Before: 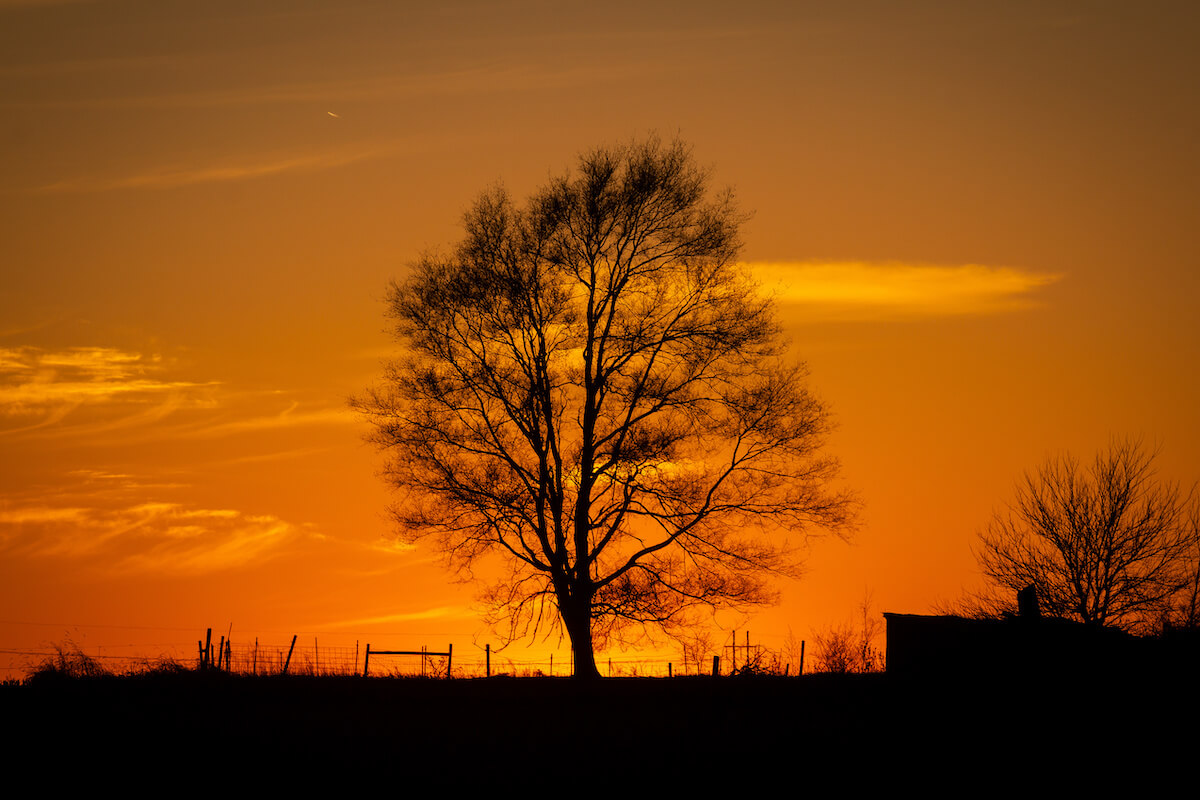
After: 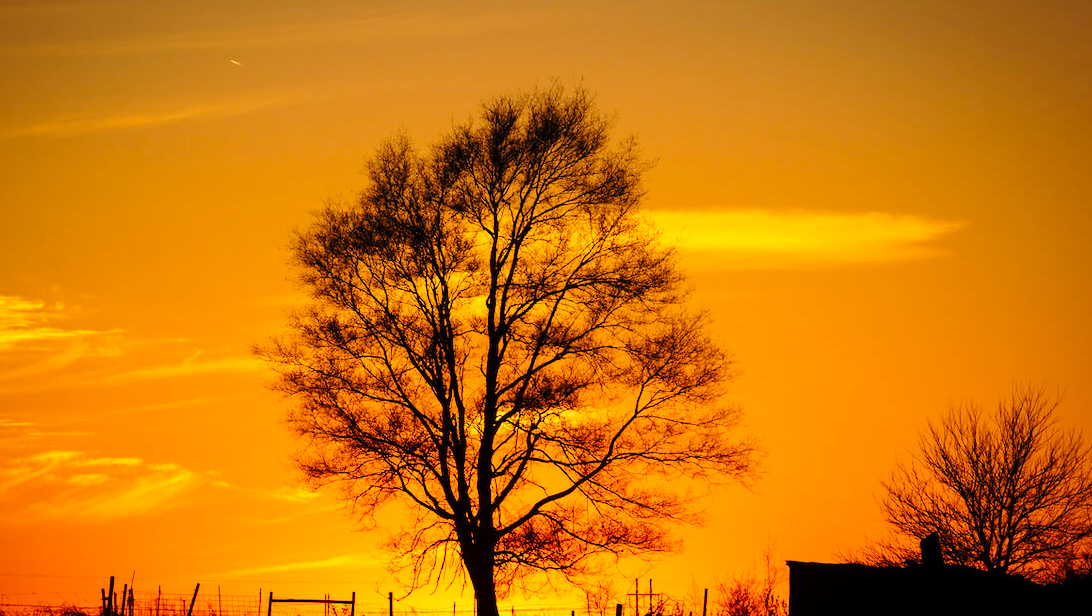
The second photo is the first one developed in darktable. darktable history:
base curve: curves: ch0 [(0, 0) (0.028, 0.03) (0.121, 0.232) (0.46, 0.748) (0.859, 0.968) (1, 1)], preserve colors none
crop: left 8.155%, top 6.611%, bottom 15.385%
